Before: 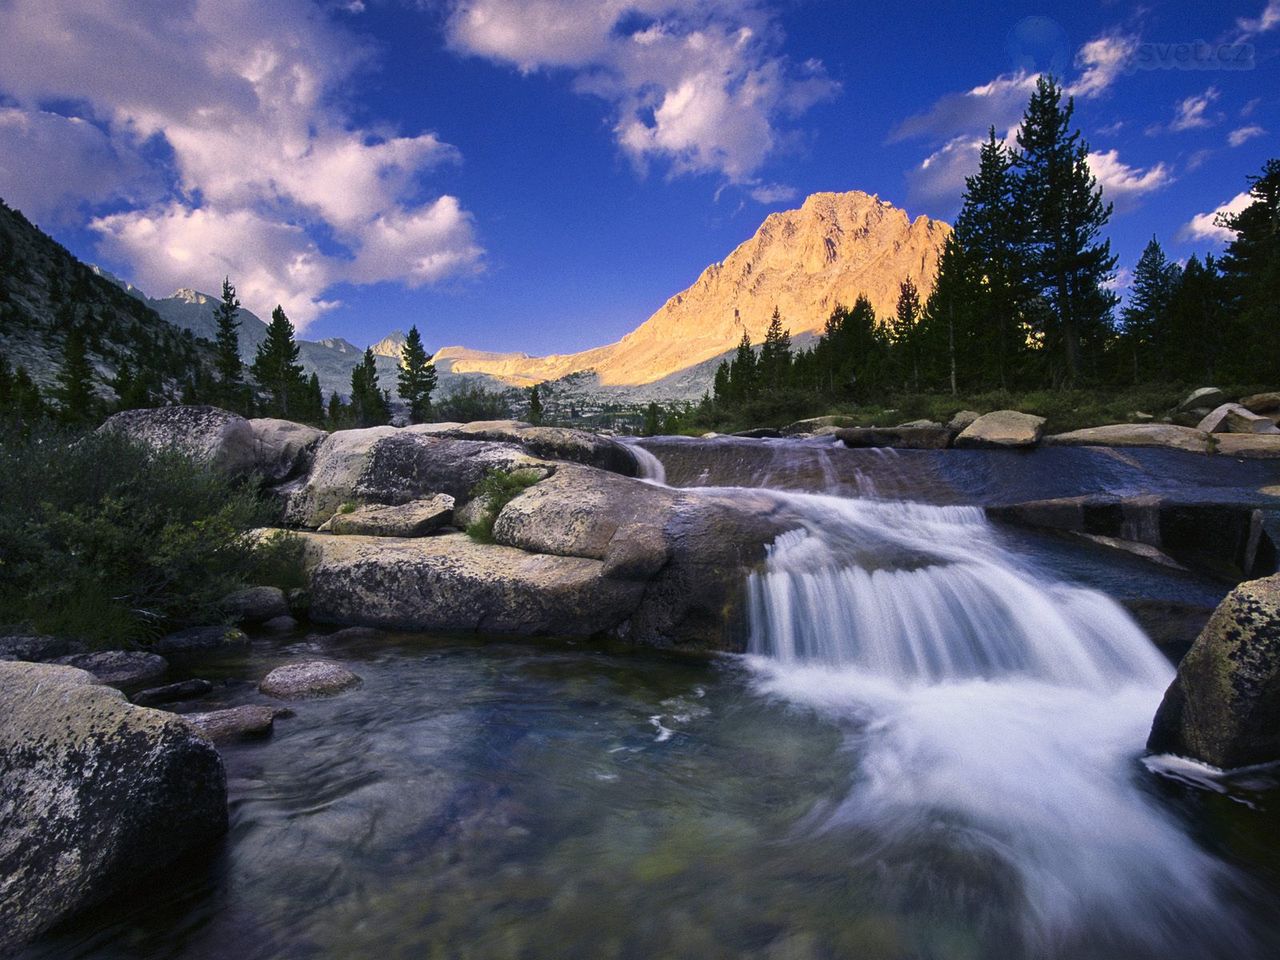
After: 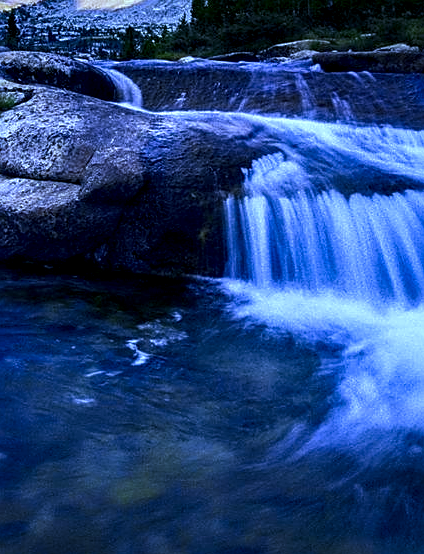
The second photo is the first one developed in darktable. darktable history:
sharpen: on, module defaults
crop: left 40.878%, top 39.176%, right 25.993%, bottom 3.081%
white balance: red 0.766, blue 1.537
local contrast: highlights 60%, shadows 60%, detail 160%
contrast brightness saturation: brightness -0.2, saturation 0.08
